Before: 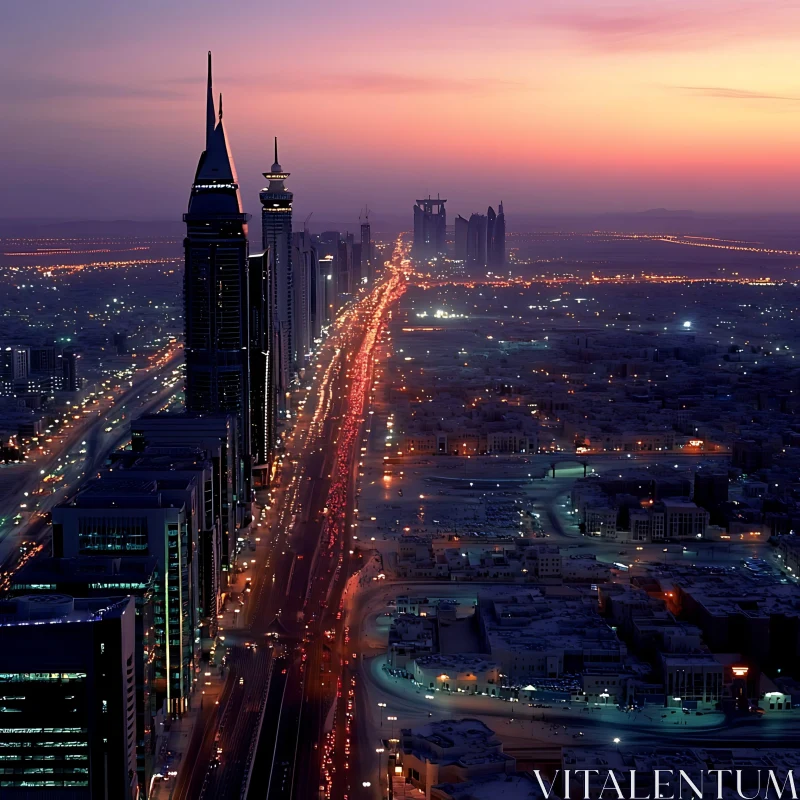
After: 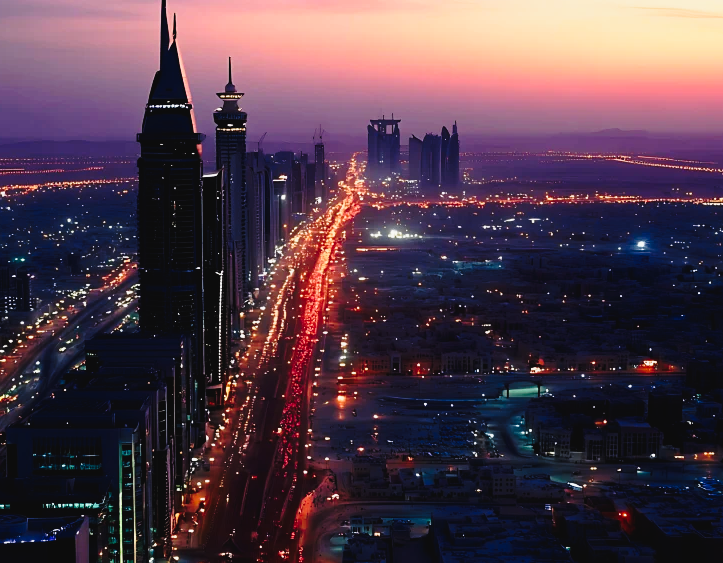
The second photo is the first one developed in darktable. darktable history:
tone curve: curves: ch0 [(0, 0.032) (0.078, 0.052) (0.236, 0.168) (0.43, 0.472) (0.508, 0.566) (0.66, 0.754) (0.79, 0.883) (0.994, 0.974)]; ch1 [(0, 0) (0.161, 0.092) (0.35, 0.33) (0.379, 0.401) (0.456, 0.456) (0.508, 0.501) (0.547, 0.531) (0.573, 0.563) (0.625, 0.602) (0.718, 0.734) (1, 1)]; ch2 [(0, 0) (0.369, 0.427) (0.44, 0.434) (0.502, 0.501) (0.54, 0.537) (0.586, 0.59) (0.621, 0.604) (1, 1)], preserve colors none
crop: left 5.817%, top 10.042%, right 3.78%, bottom 19.474%
